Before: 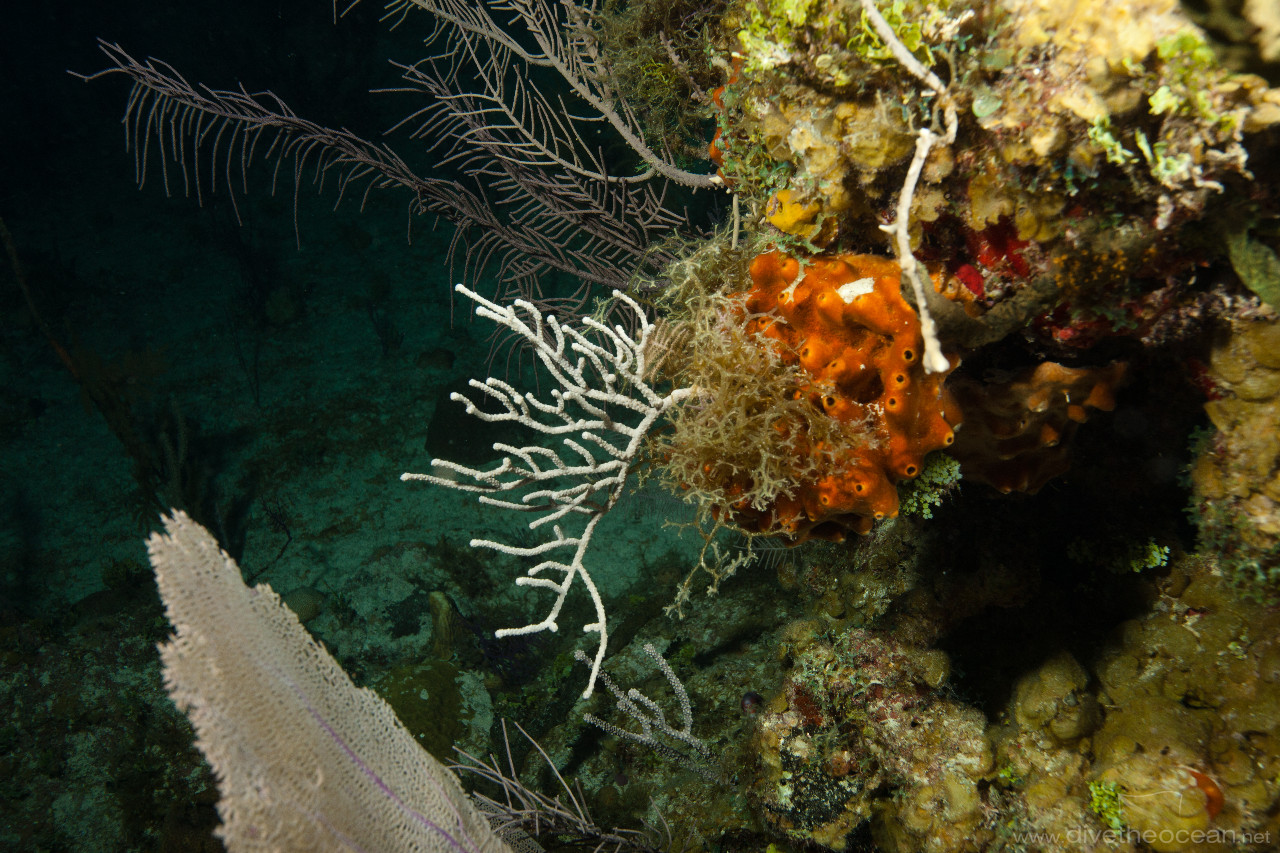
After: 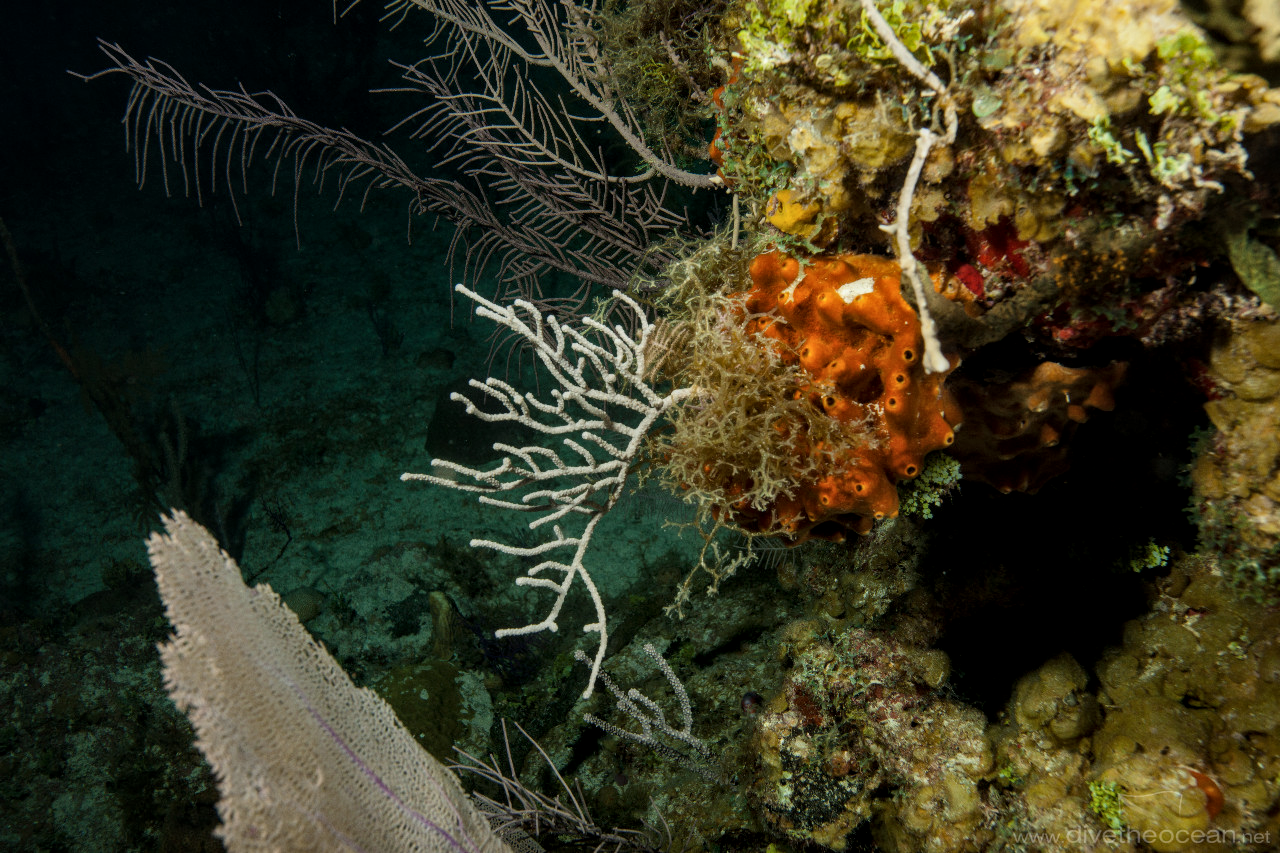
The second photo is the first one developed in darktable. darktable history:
local contrast: highlights 25%, detail 130%
exposure: exposure -0.245 EV, compensate highlight preservation false
